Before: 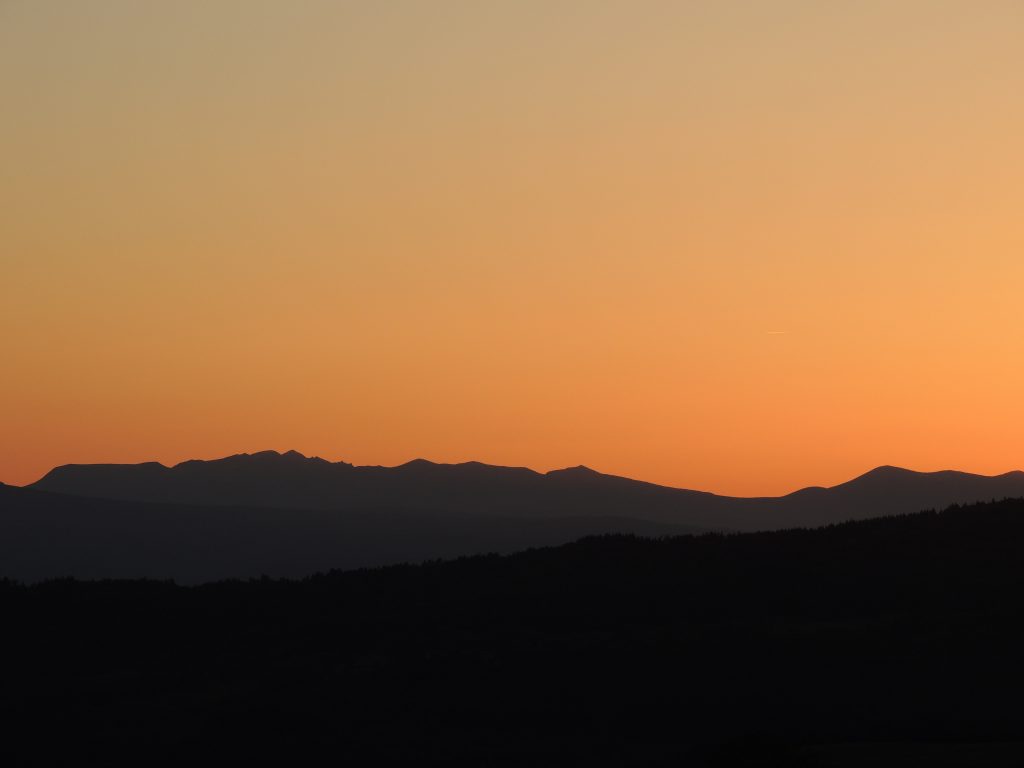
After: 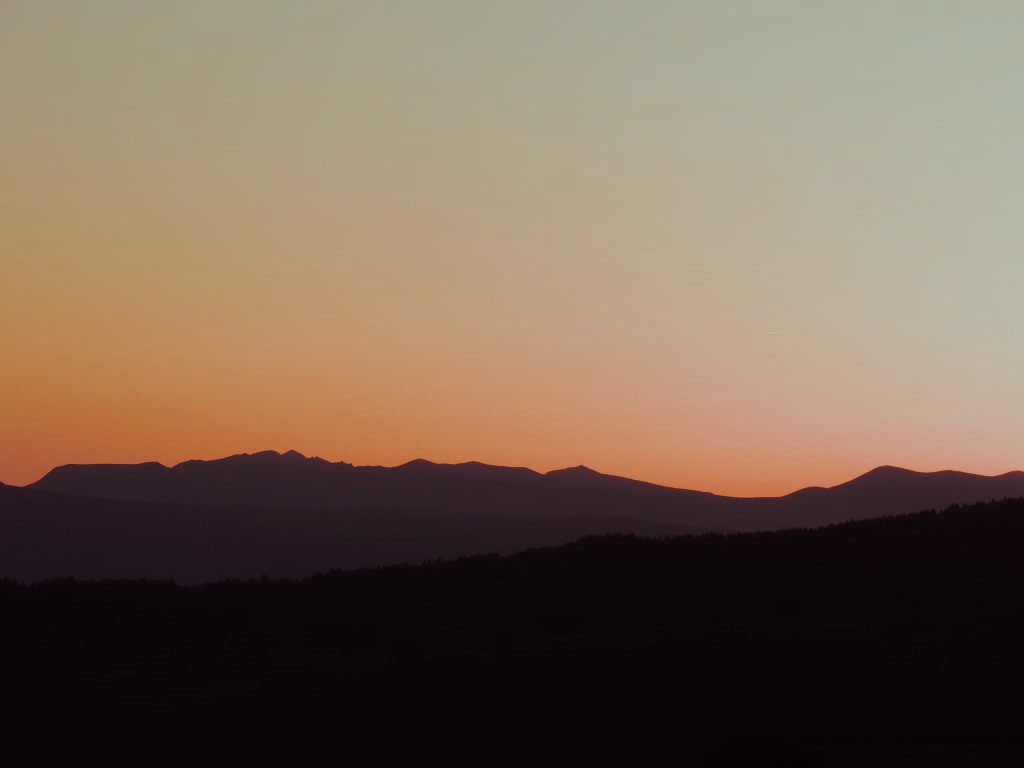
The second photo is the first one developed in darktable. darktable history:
split-toning: shadows › hue 327.6°, highlights › hue 198°, highlights › saturation 0.55, balance -21.25, compress 0%
haze removal: strength -0.05
